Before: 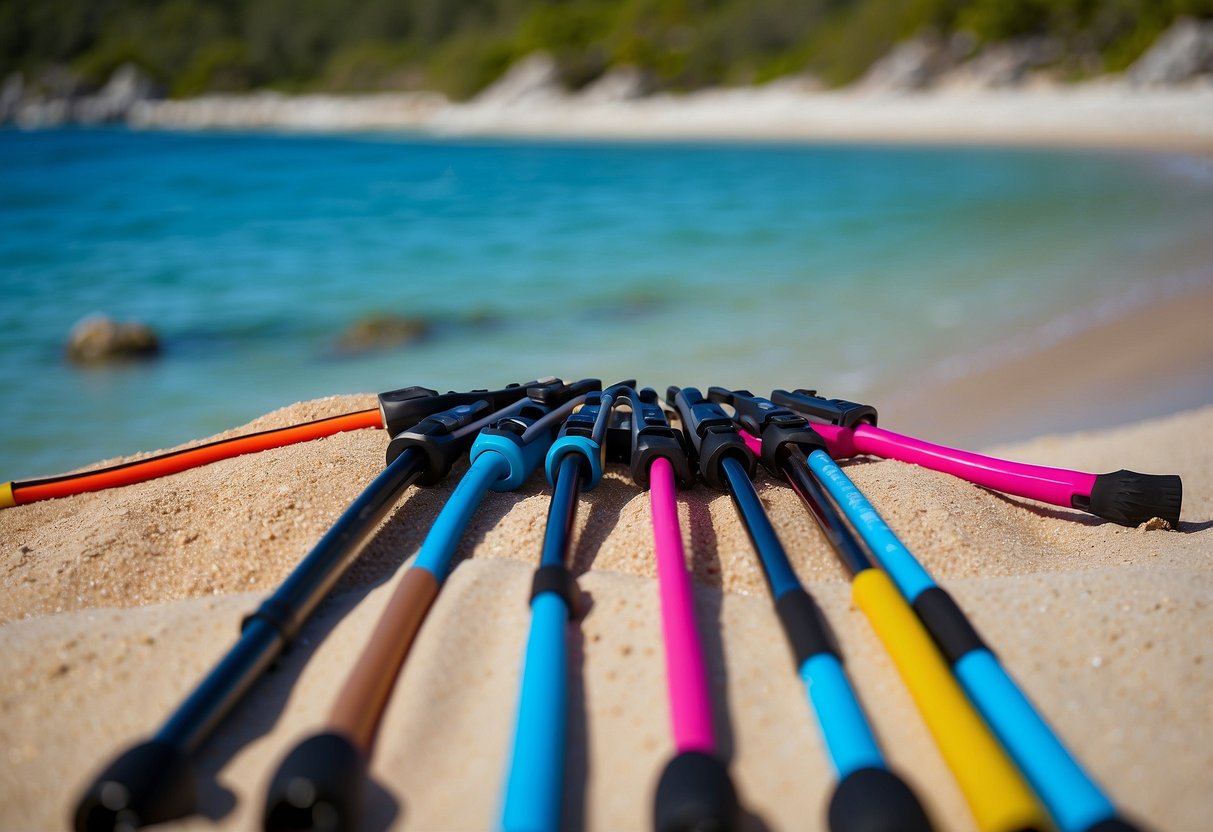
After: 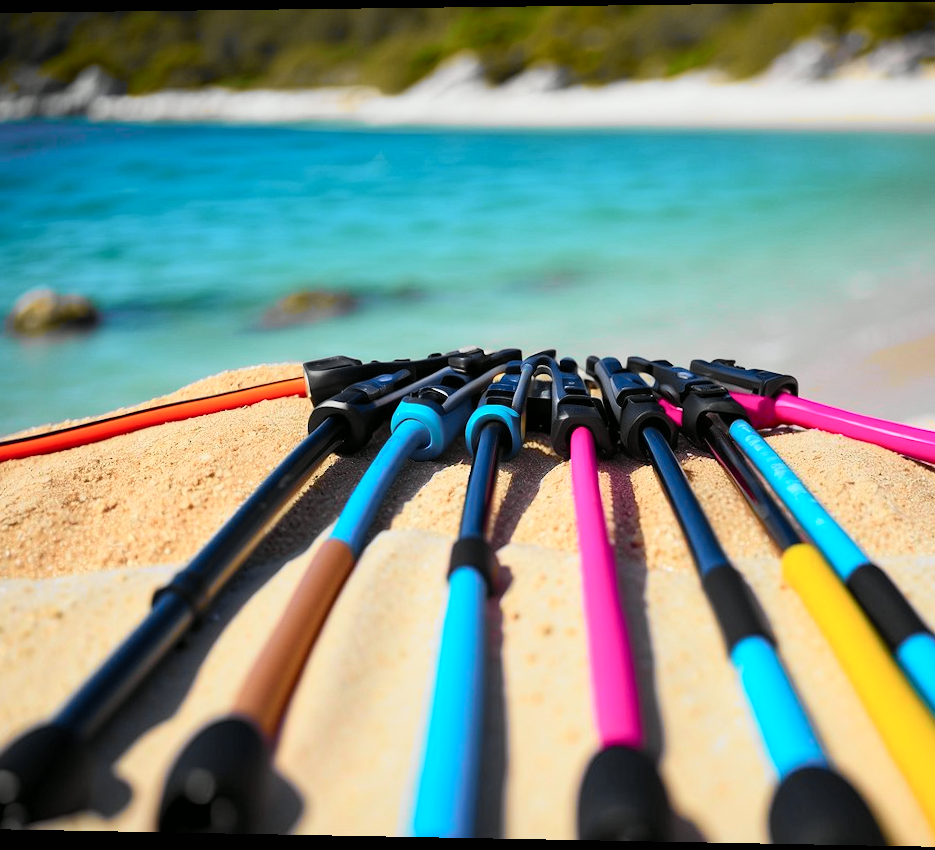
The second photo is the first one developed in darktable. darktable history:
crop and rotate: left 9.061%, right 20.142%
color balance: contrast fulcrum 17.78%
rotate and perspective: rotation 0.128°, lens shift (vertical) -0.181, lens shift (horizontal) -0.044, shear 0.001, automatic cropping off
tone curve: curves: ch0 [(0, 0) (0.055, 0.057) (0.258, 0.307) (0.434, 0.543) (0.517, 0.657) (0.745, 0.874) (1, 1)]; ch1 [(0, 0) (0.346, 0.307) (0.418, 0.383) (0.46, 0.439) (0.482, 0.493) (0.502, 0.497) (0.517, 0.506) (0.55, 0.561) (0.588, 0.61) (0.646, 0.688) (1, 1)]; ch2 [(0, 0) (0.346, 0.34) (0.431, 0.45) (0.485, 0.499) (0.5, 0.503) (0.527, 0.508) (0.545, 0.562) (0.679, 0.706) (1, 1)], color space Lab, independent channels, preserve colors none
